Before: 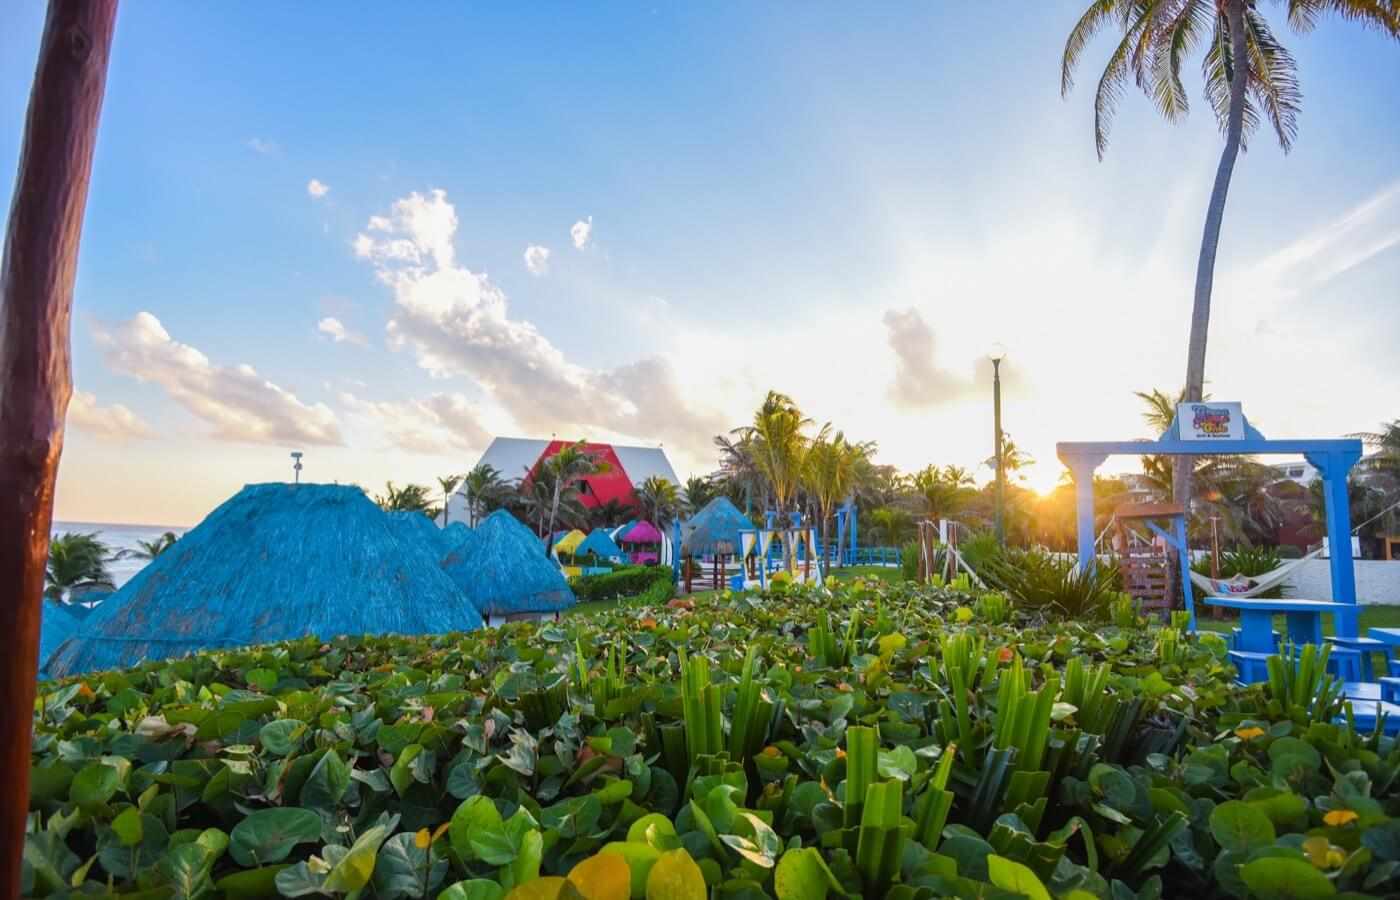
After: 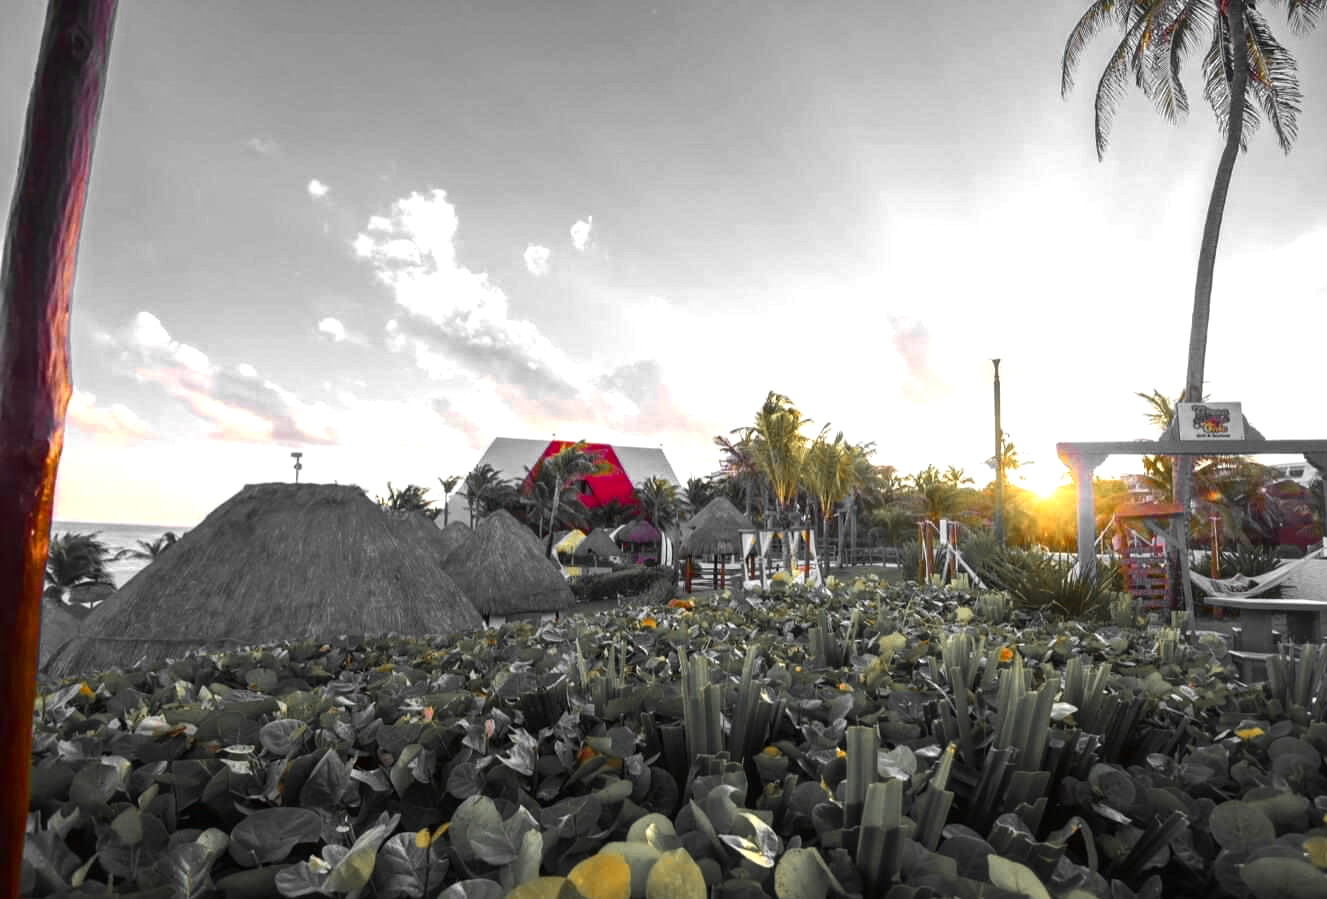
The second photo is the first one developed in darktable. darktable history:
crop and rotate: right 5.167%
white balance: red 0.983, blue 1.036
color balance rgb: linear chroma grading › global chroma 9%, perceptual saturation grading › global saturation 36%, perceptual brilliance grading › global brilliance 15%, perceptual brilliance grading › shadows -35%, global vibrance 15%
color zones: curves: ch0 [(0, 0.447) (0.184, 0.543) (0.323, 0.476) (0.429, 0.445) (0.571, 0.443) (0.714, 0.451) (0.857, 0.452) (1, 0.447)]; ch1 [(0, 0.464) (0.176, 0.46) (0.287, 0.177) (0.429, 0.002) (0.571, 0) (0.714, 0) (0.857, 0) (1, 0.464)], mix 20%
